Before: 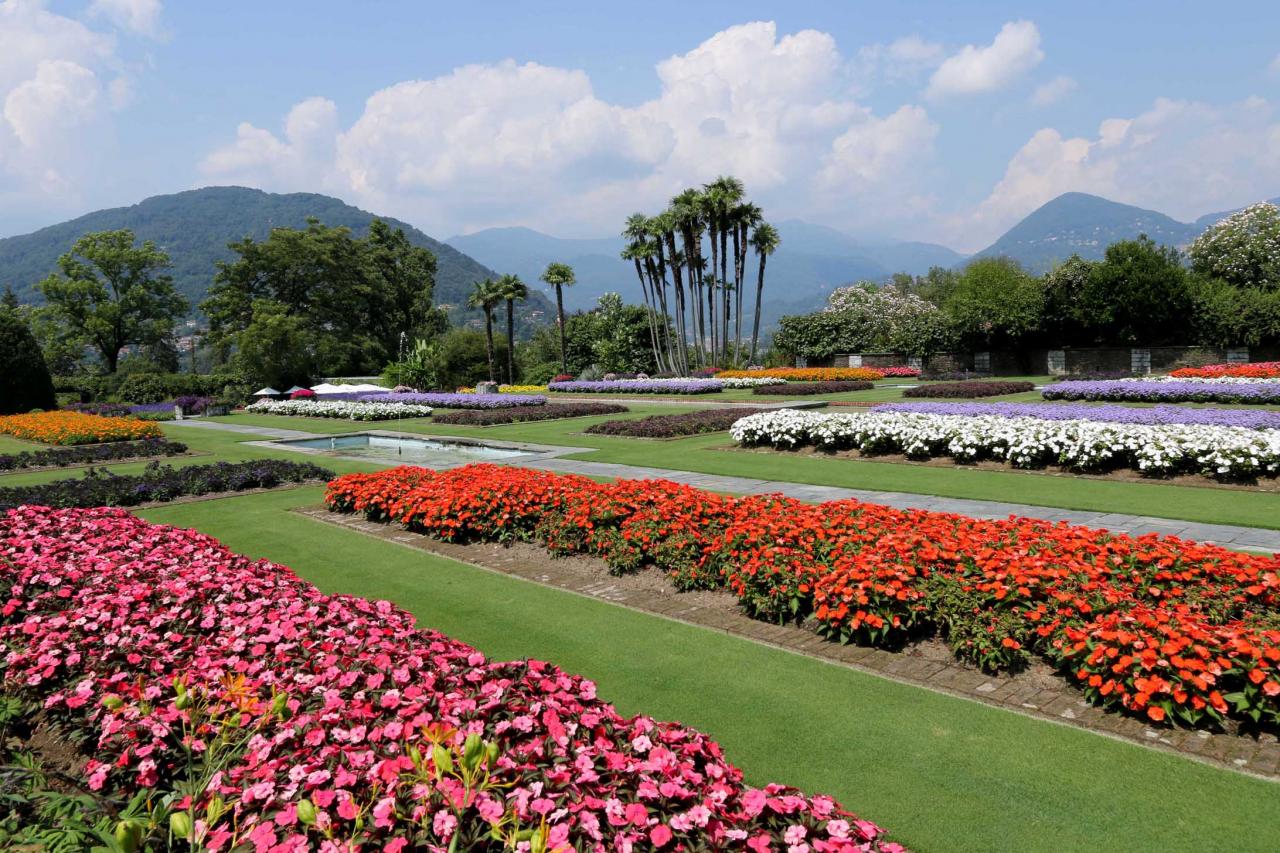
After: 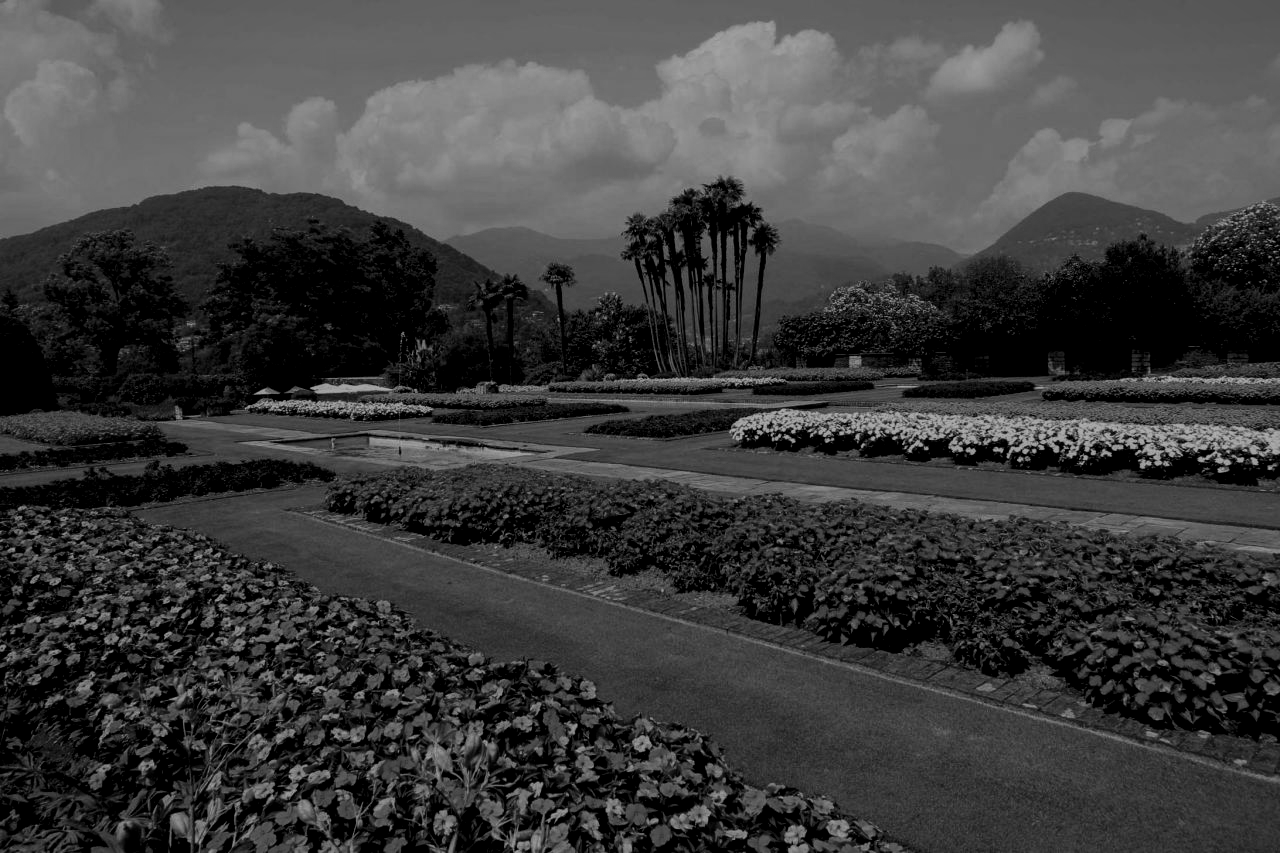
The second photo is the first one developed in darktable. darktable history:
vignetting: fall-off start 100%, brightness -0.282, width/height ratio 1.31
contrast brightness saturation: contrast -0.03, brightness -0.59, saturation -1
white balance: red 1.05, blue 1.072
local contrast: on, module defaults
filmic rgb: black relative exposure -7.65 EV, white relative exposure 4.56 EV, hardness 3.61
